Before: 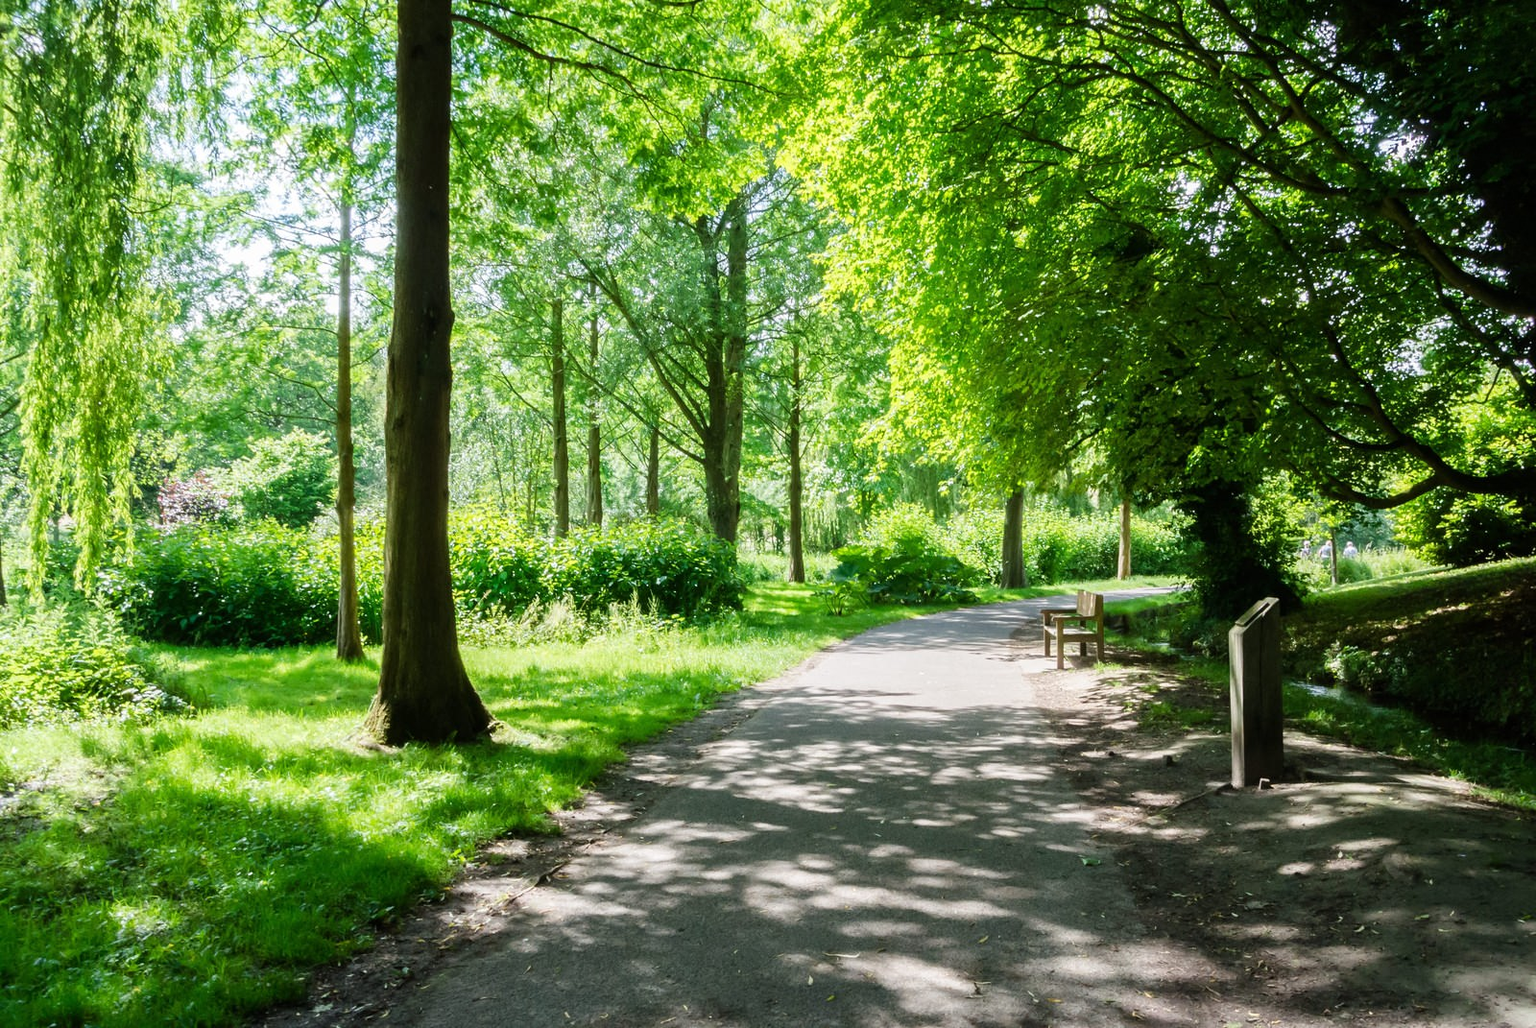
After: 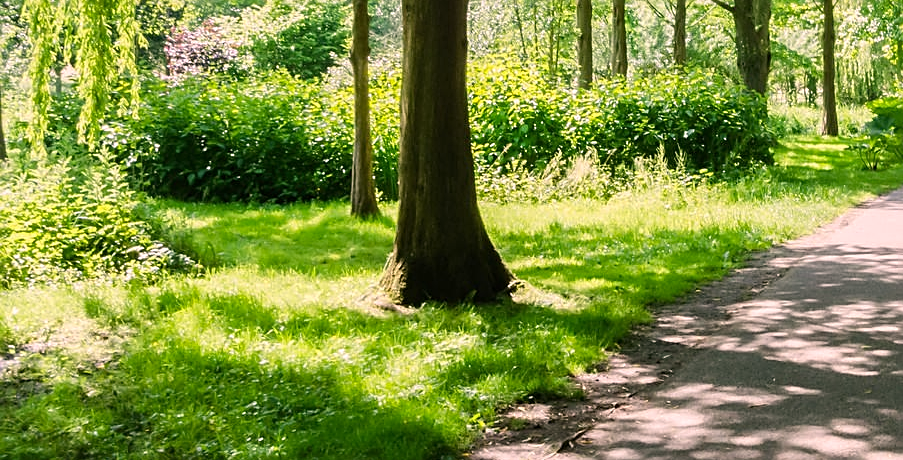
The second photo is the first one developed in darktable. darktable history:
crop: top 44.008%, right 43.561%, bottom 13.04%
sharpen: on, module defaults
color correction: highlights a* 12.28, highlights b* 5.61
